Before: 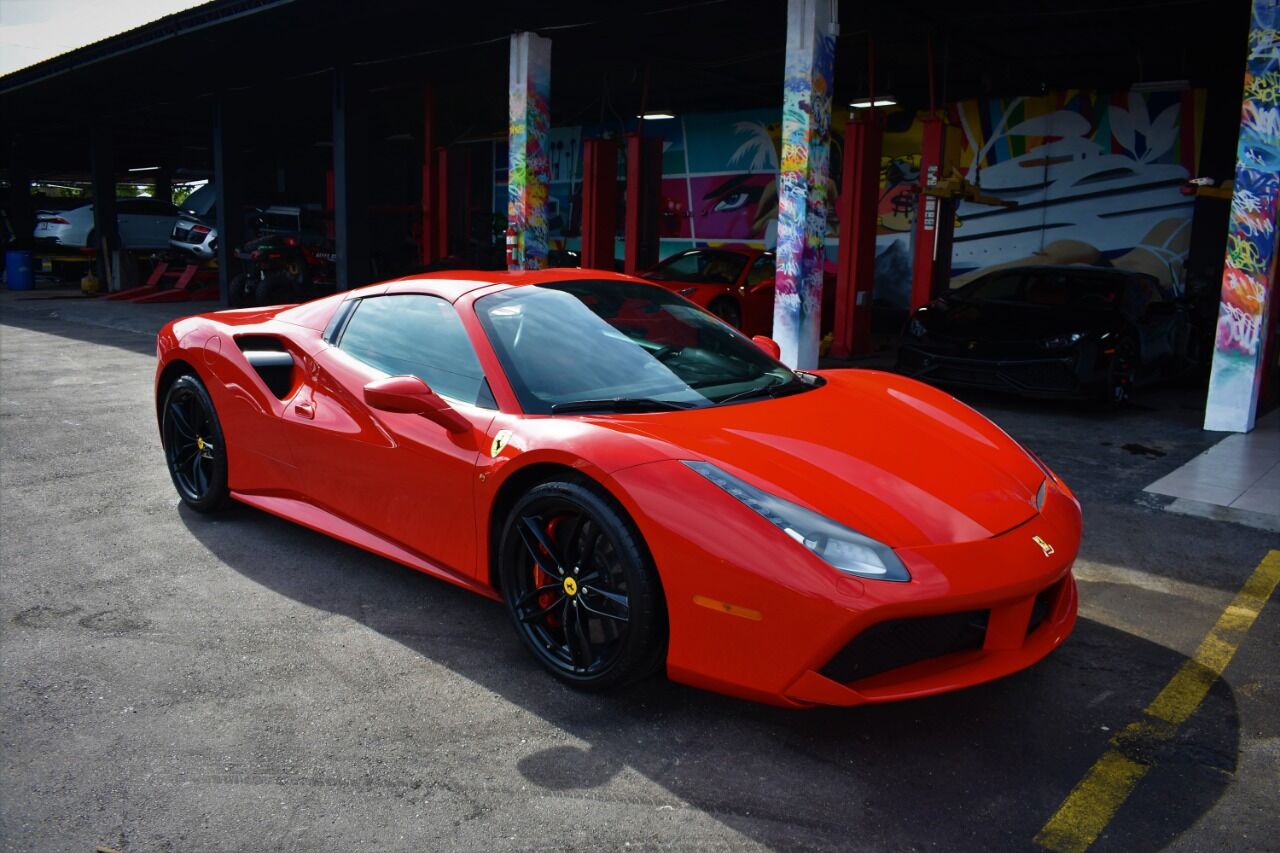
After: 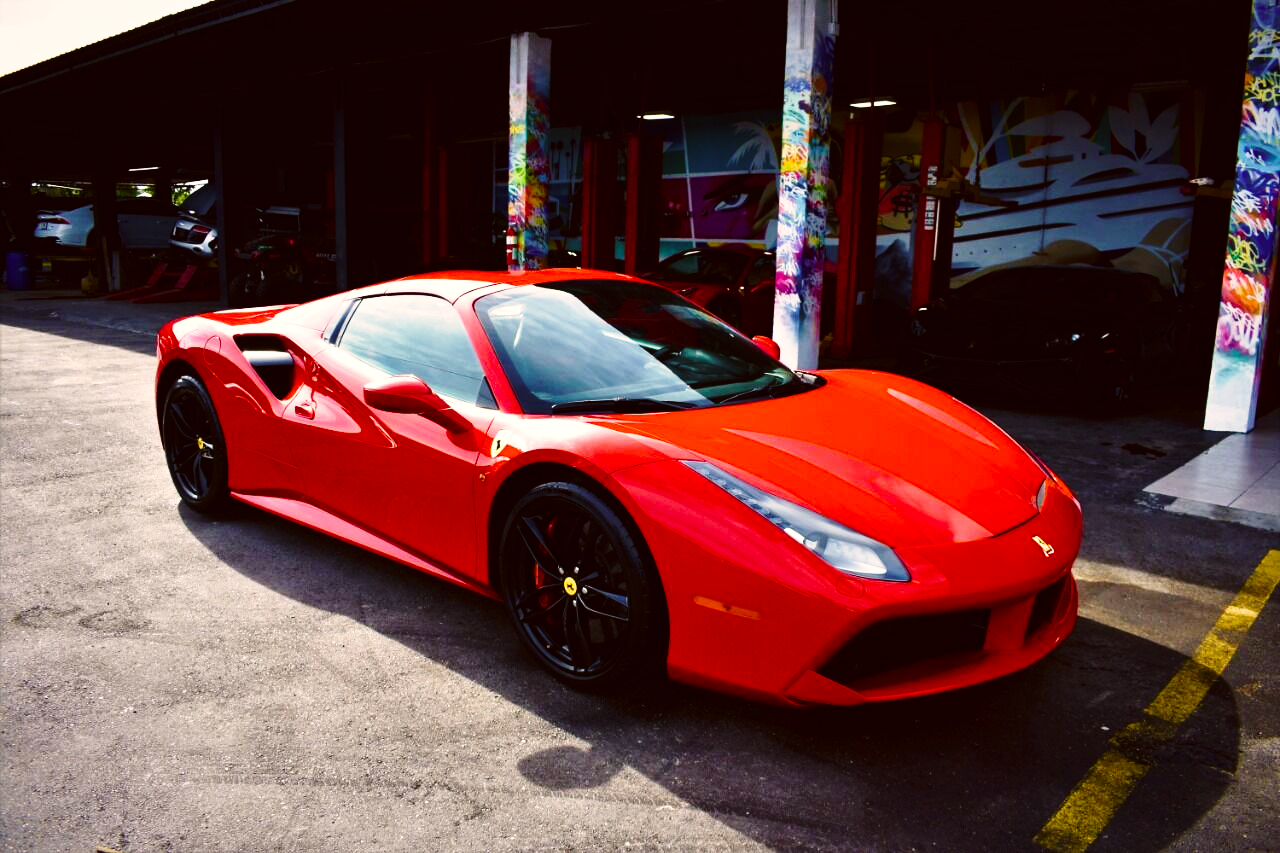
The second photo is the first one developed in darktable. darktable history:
color correction: highlights a* 6.27, highlights b* 8.19, shadows a* 5.94, shadows b* 7.23, saturation 0.9
base curve: curves: ch0 [(0, 0) (0.028, 0.03) (0.121, 0.232) (0.46, 0.748) (0.859, 0.968) (1, 1)], preserve colors none
color balance rgb: shadows lift › luminance -20%, power › hue 72.24°, highlights gain › luminance 15%, global offset › hue 171.6°, perceptual saturation grading › global saturation 14.09%, perceptual saturation grading › highlights -25%, perceptual saturation grading › shadows 25%, global vibrance 25%, contrast 10%
